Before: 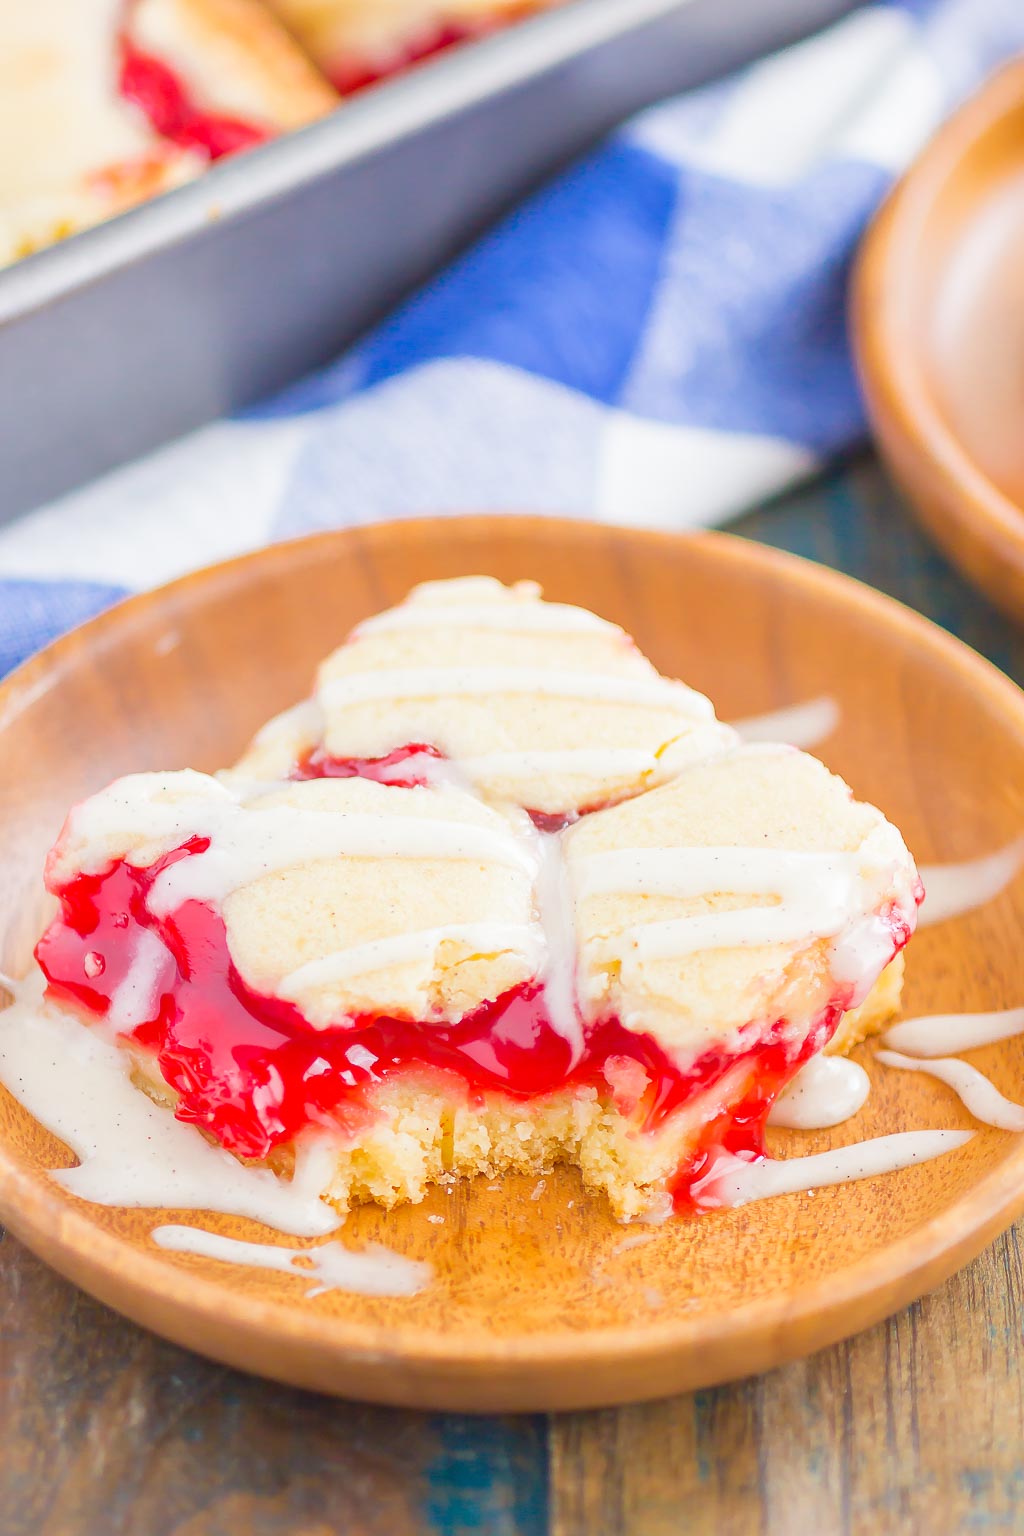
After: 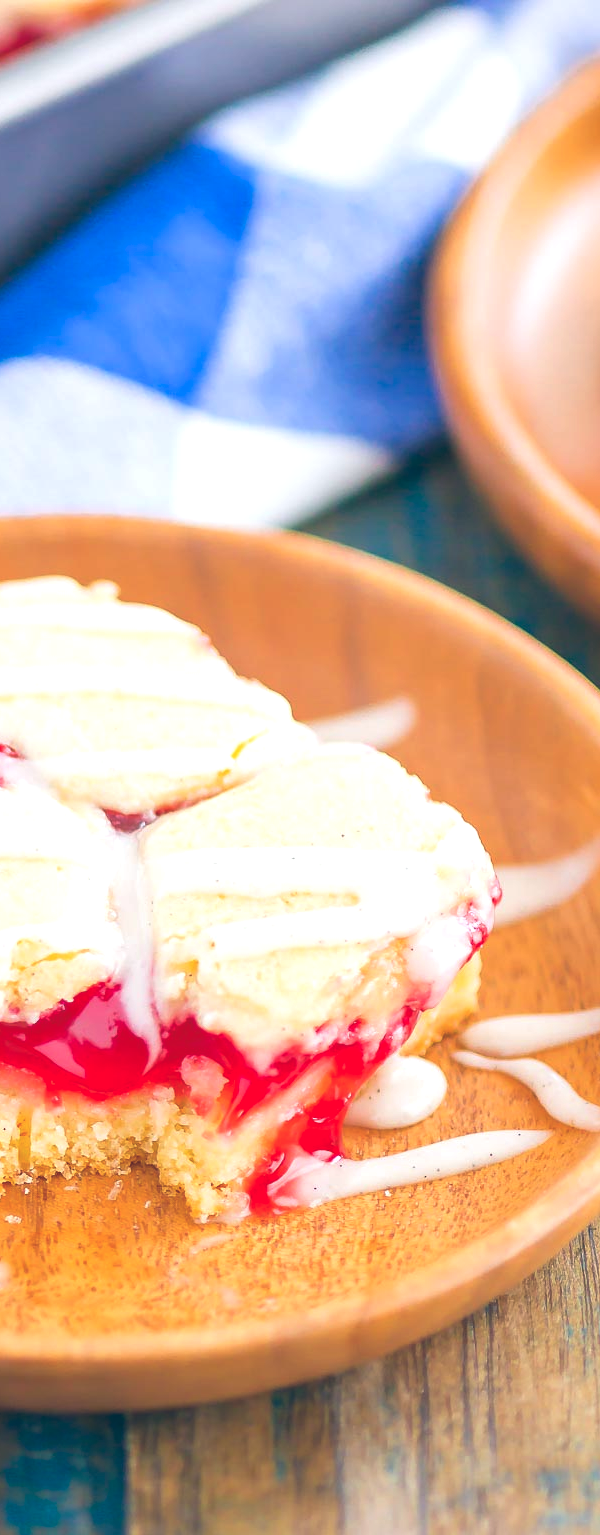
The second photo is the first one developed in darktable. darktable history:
crop: left 41.402%
color balance: lift [1.016, 0.983, 1, 1.017], gamma [0.958, 1, 1, 1], gain [0.981, 1.007, 0.993, 1.002], input saturation 118.26%, contrast 13.43%, contrast fulcrum 21.62%, output saturation 82.76%
